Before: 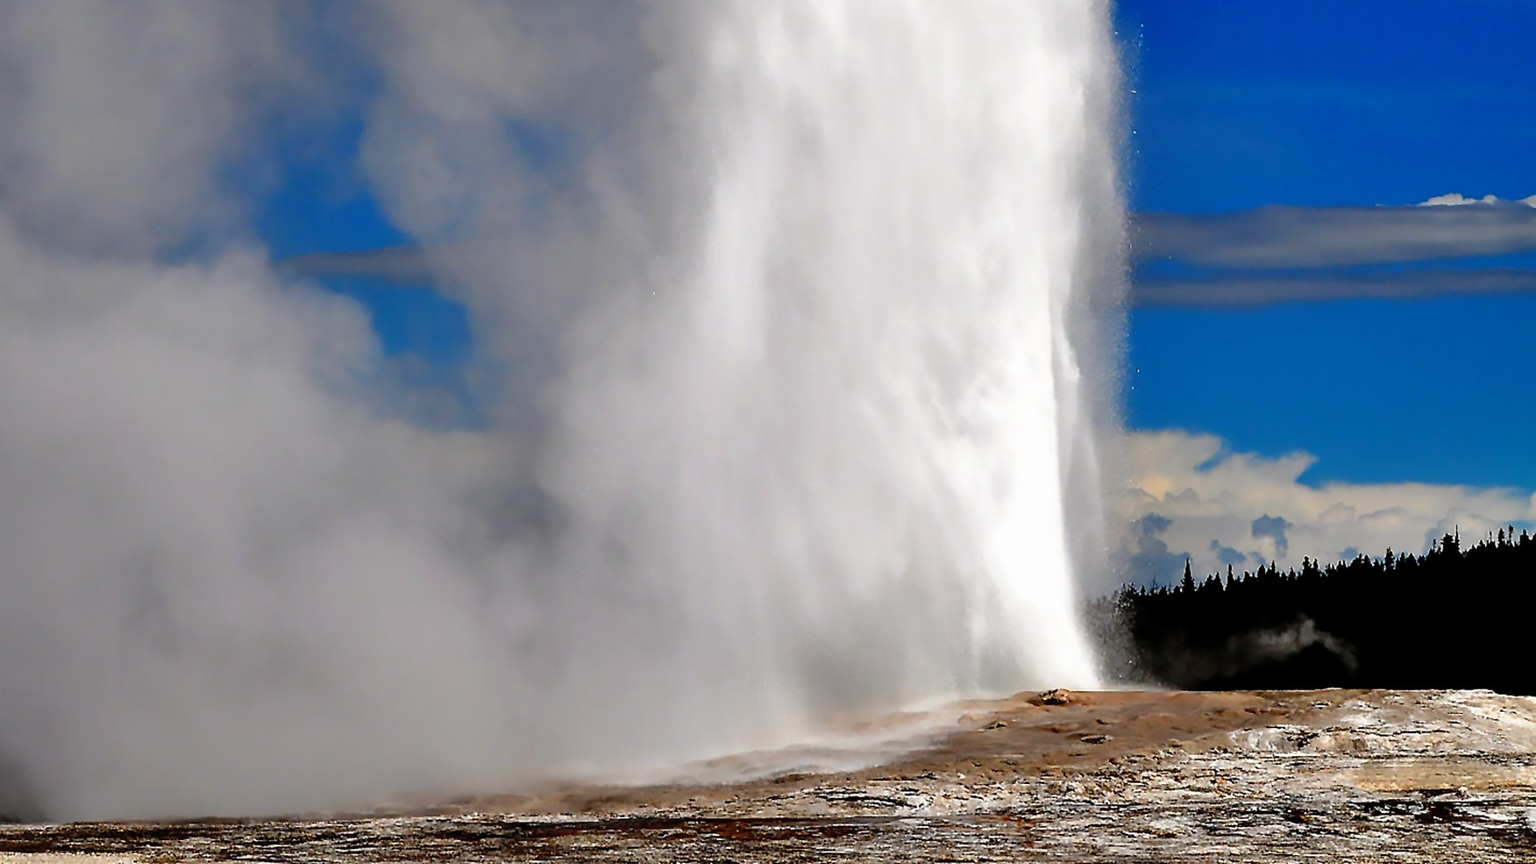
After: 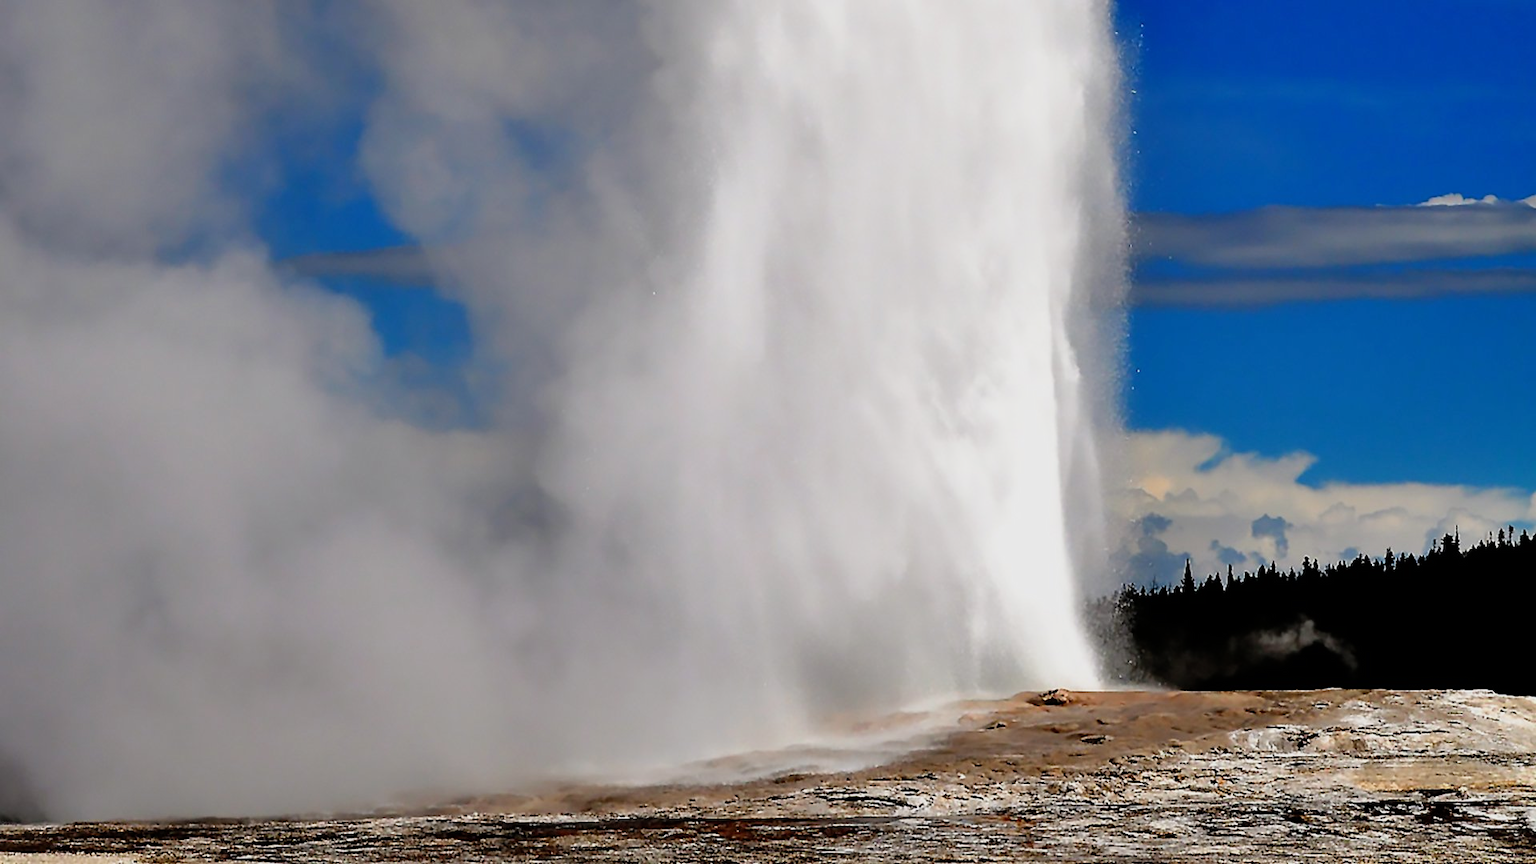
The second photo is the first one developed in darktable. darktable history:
filmic rgb: black relative exposure -11.34 EV, white relative exposure 3.25 EV, hardness 6.79
